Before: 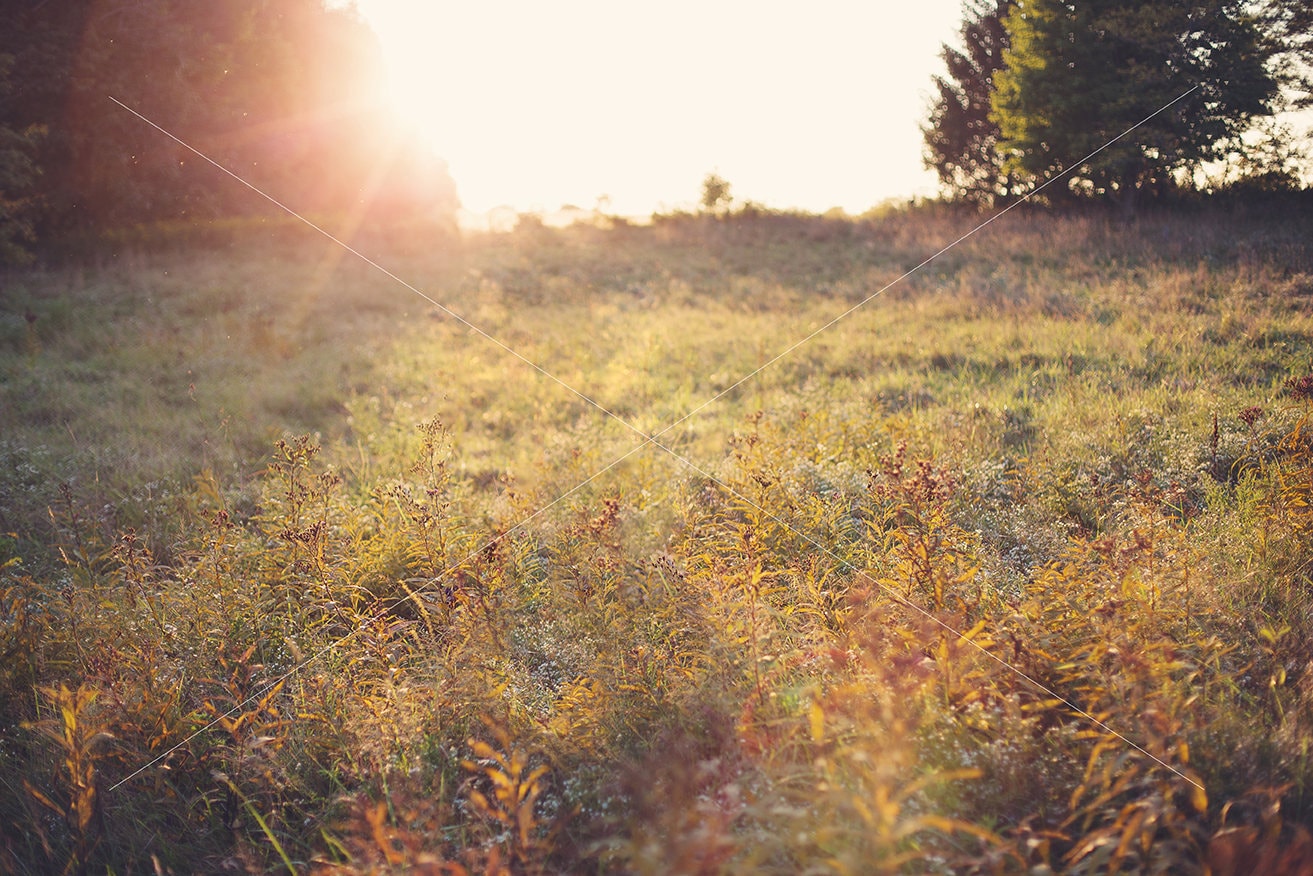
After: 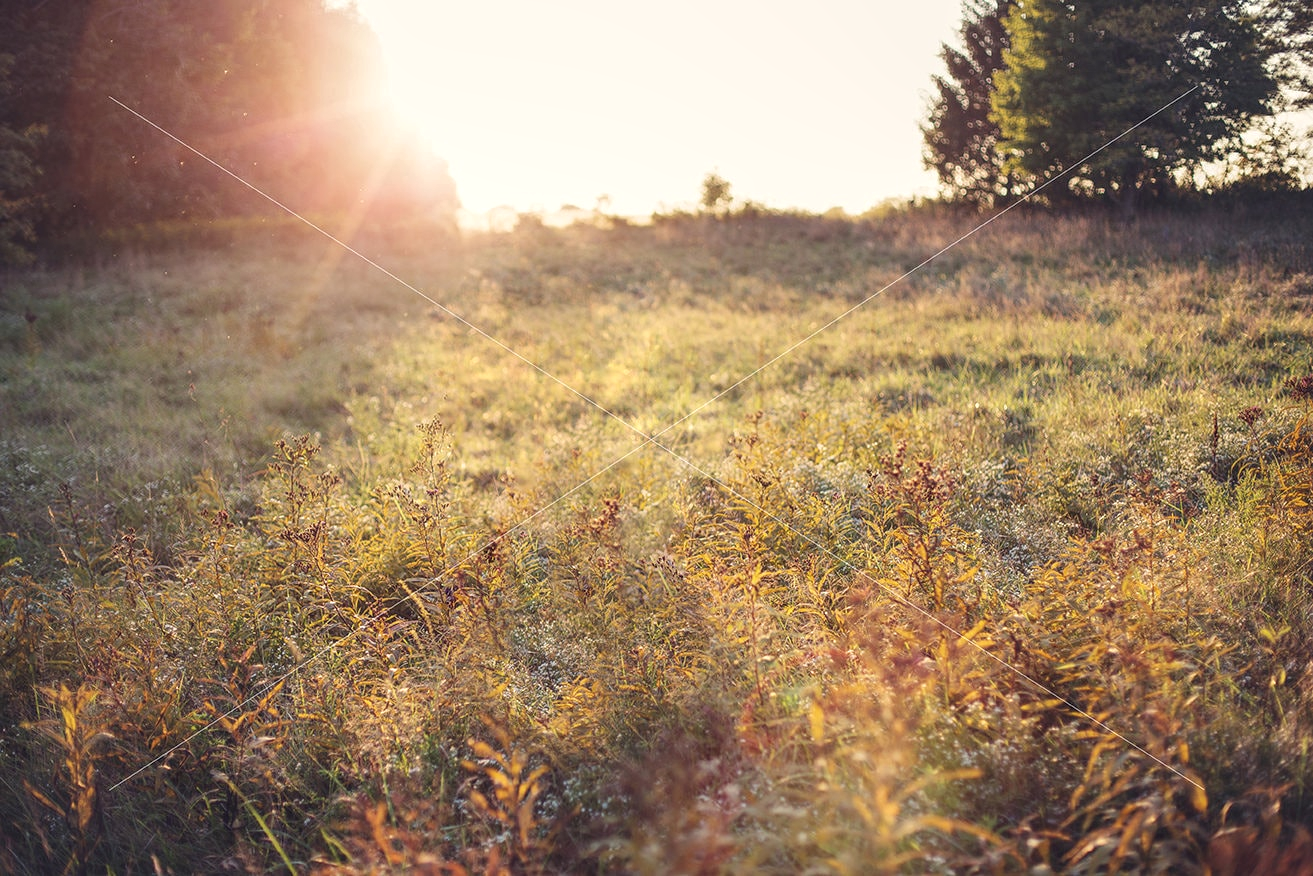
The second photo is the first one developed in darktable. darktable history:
tone equalizer: edges refinement/feathering 500, mask exposure compensation -1.57 EV, preserve details no
local contrast: detail 130%
